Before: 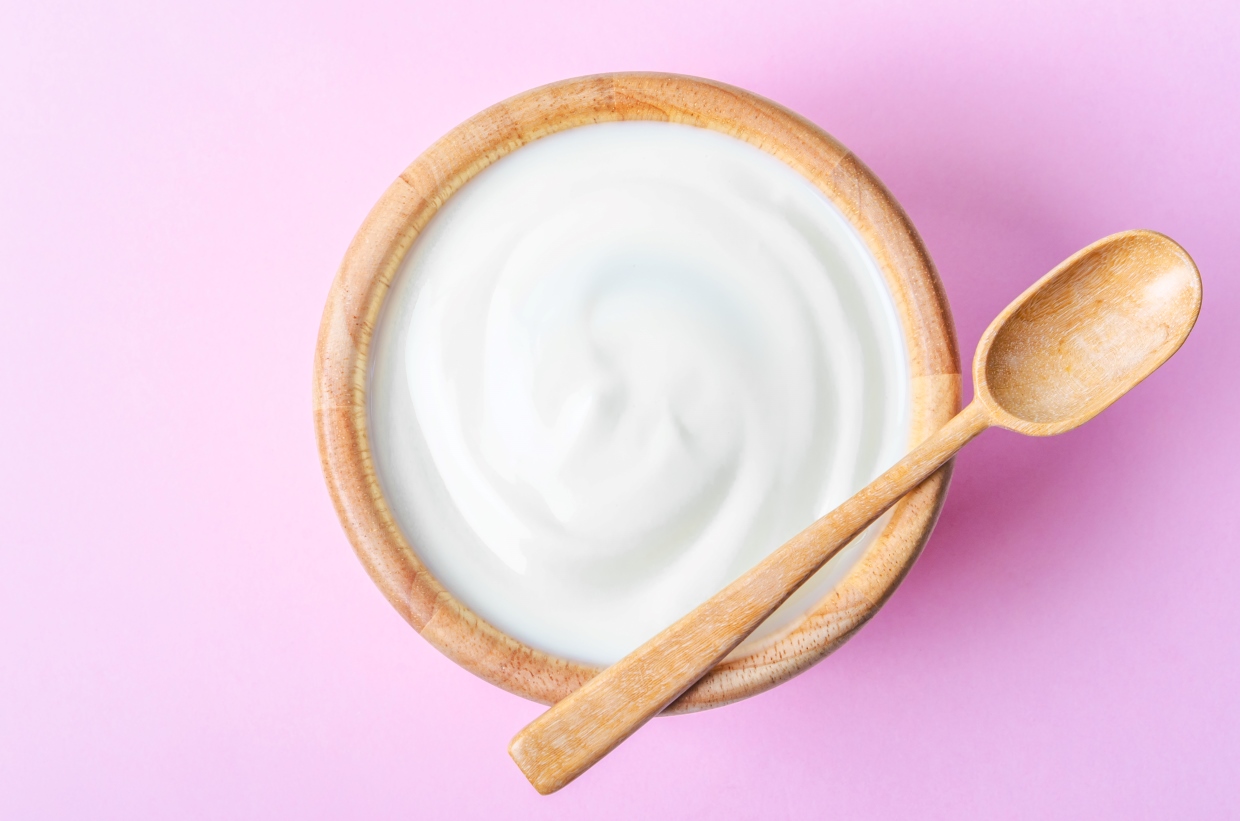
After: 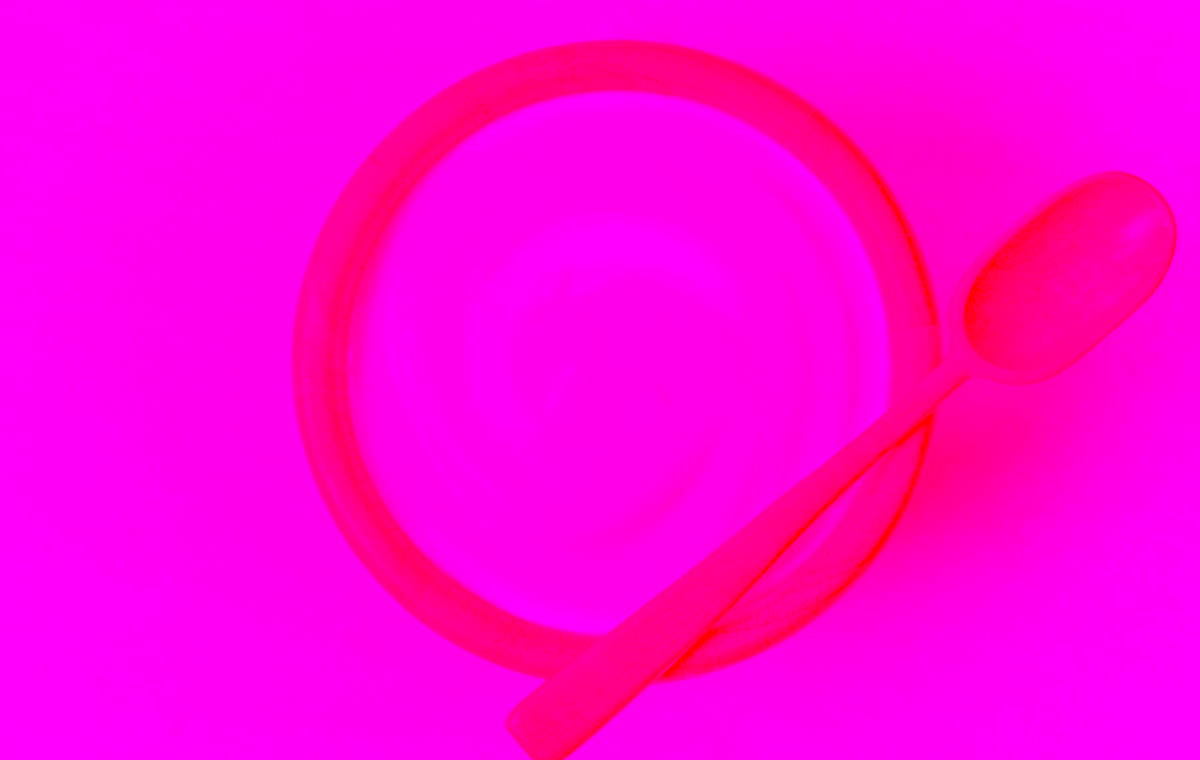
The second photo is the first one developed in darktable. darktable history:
rotate and perspective: rotation -3°, crop left 0.031, crop right 0.968, crop top 0.07, crop bottom 0.93
contrast brightness saturation: contrast 0.2, brightness 0.2, saturation 0.8
local contrast: on, module defaults
exposure: black level correction 0.001, exposure 0.955 EV, compensate exposure bias true, compensate highlight preservation false
white balance: red 4.26, blue 1.802
